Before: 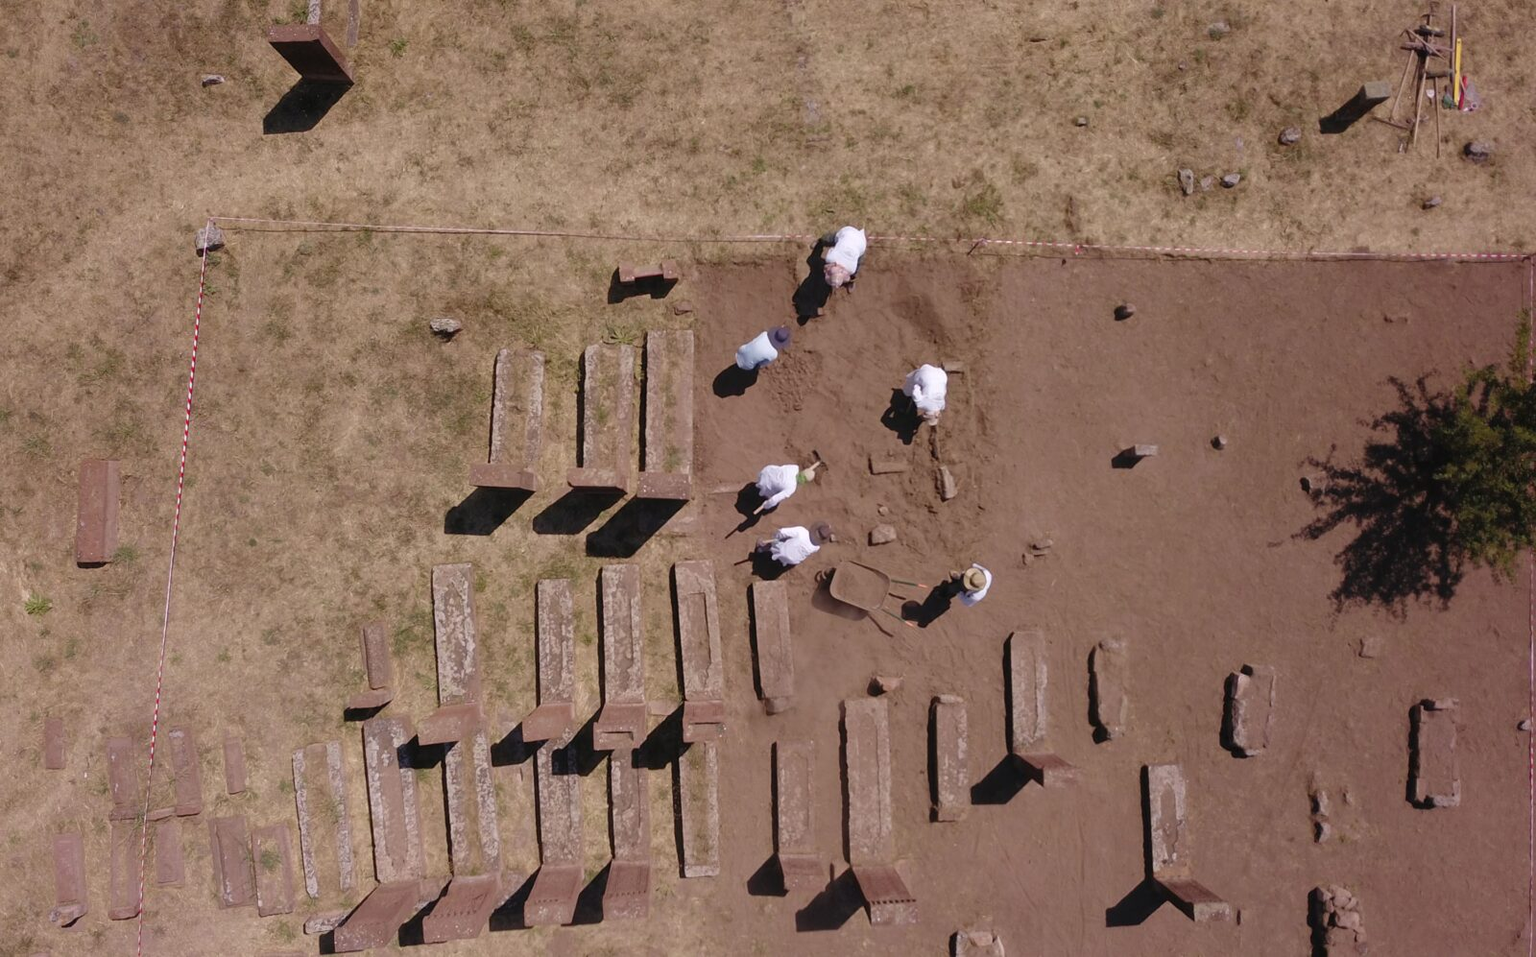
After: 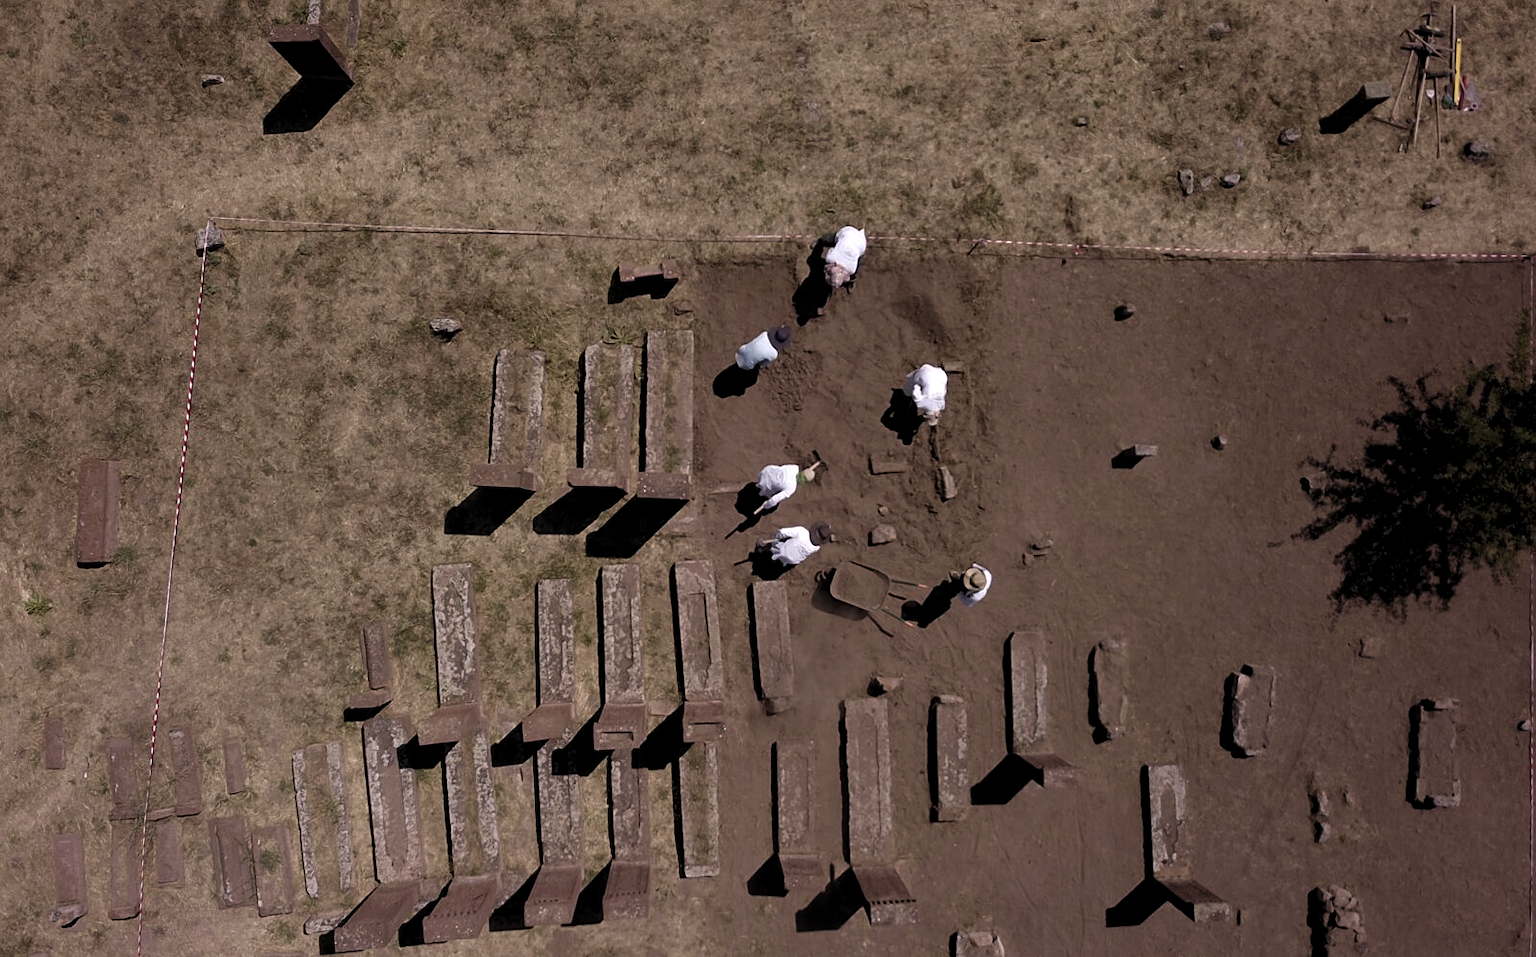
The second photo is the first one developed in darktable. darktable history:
levels: levels [0.101, 0.578, 0.953]
sharpen: amount 0.207
